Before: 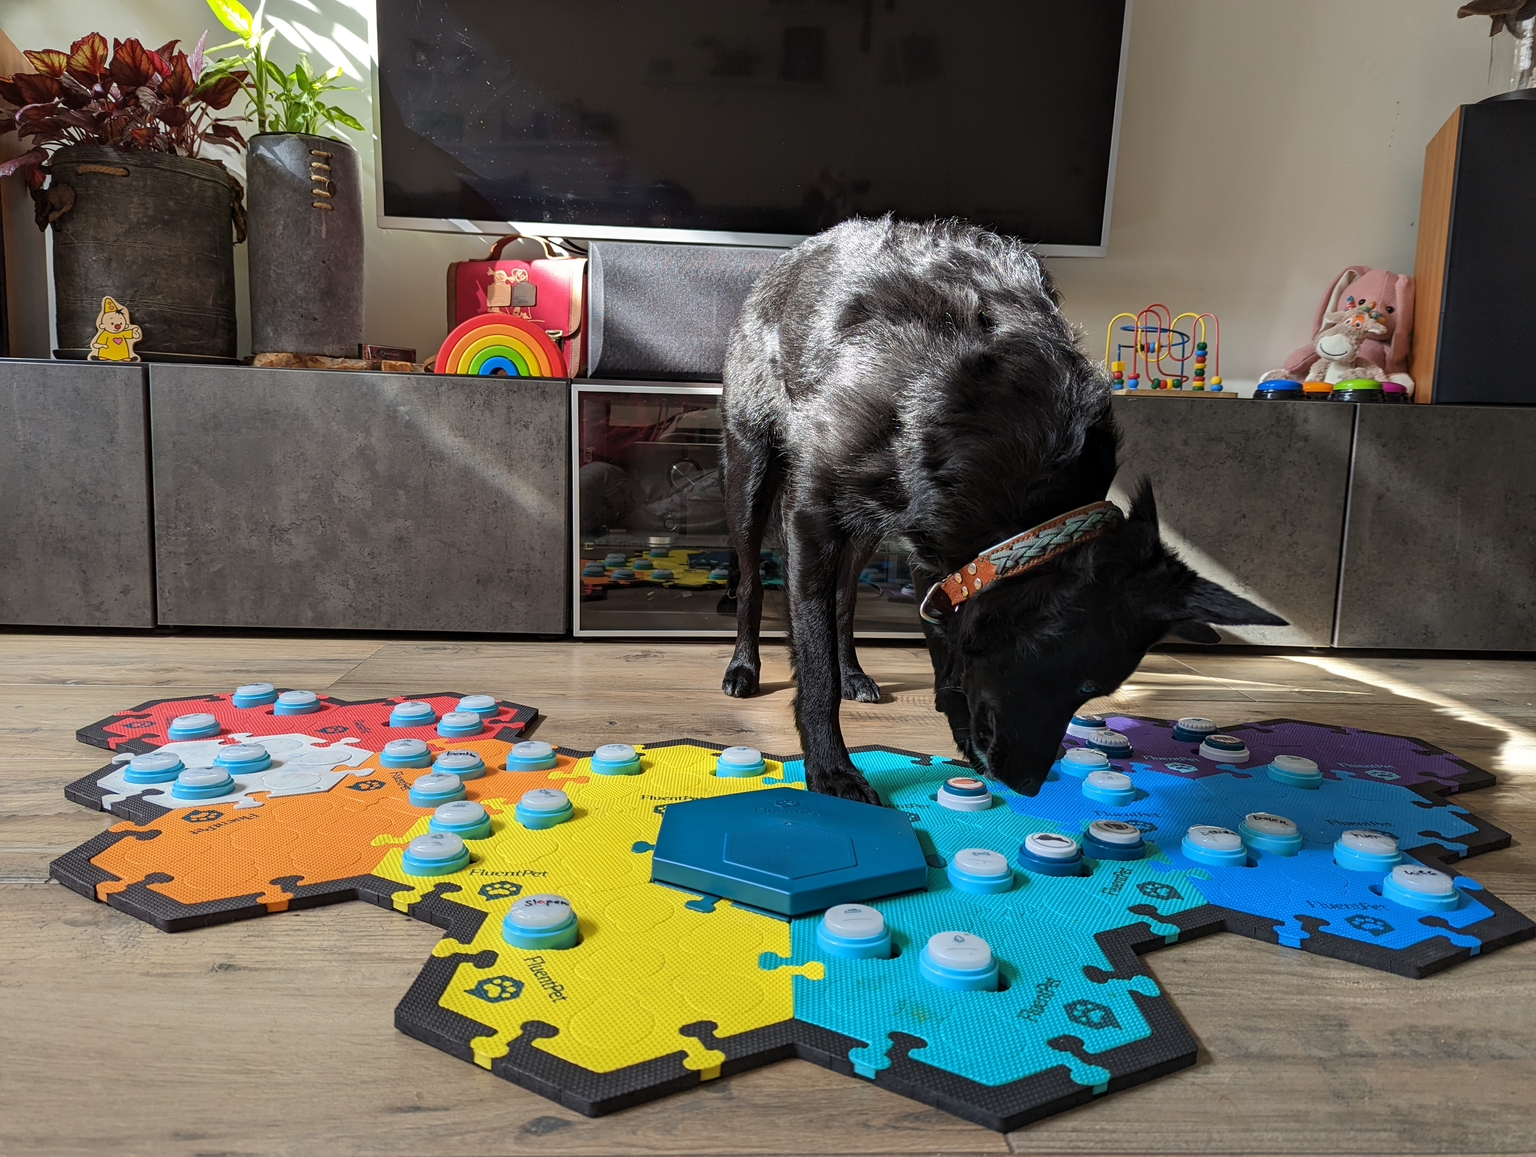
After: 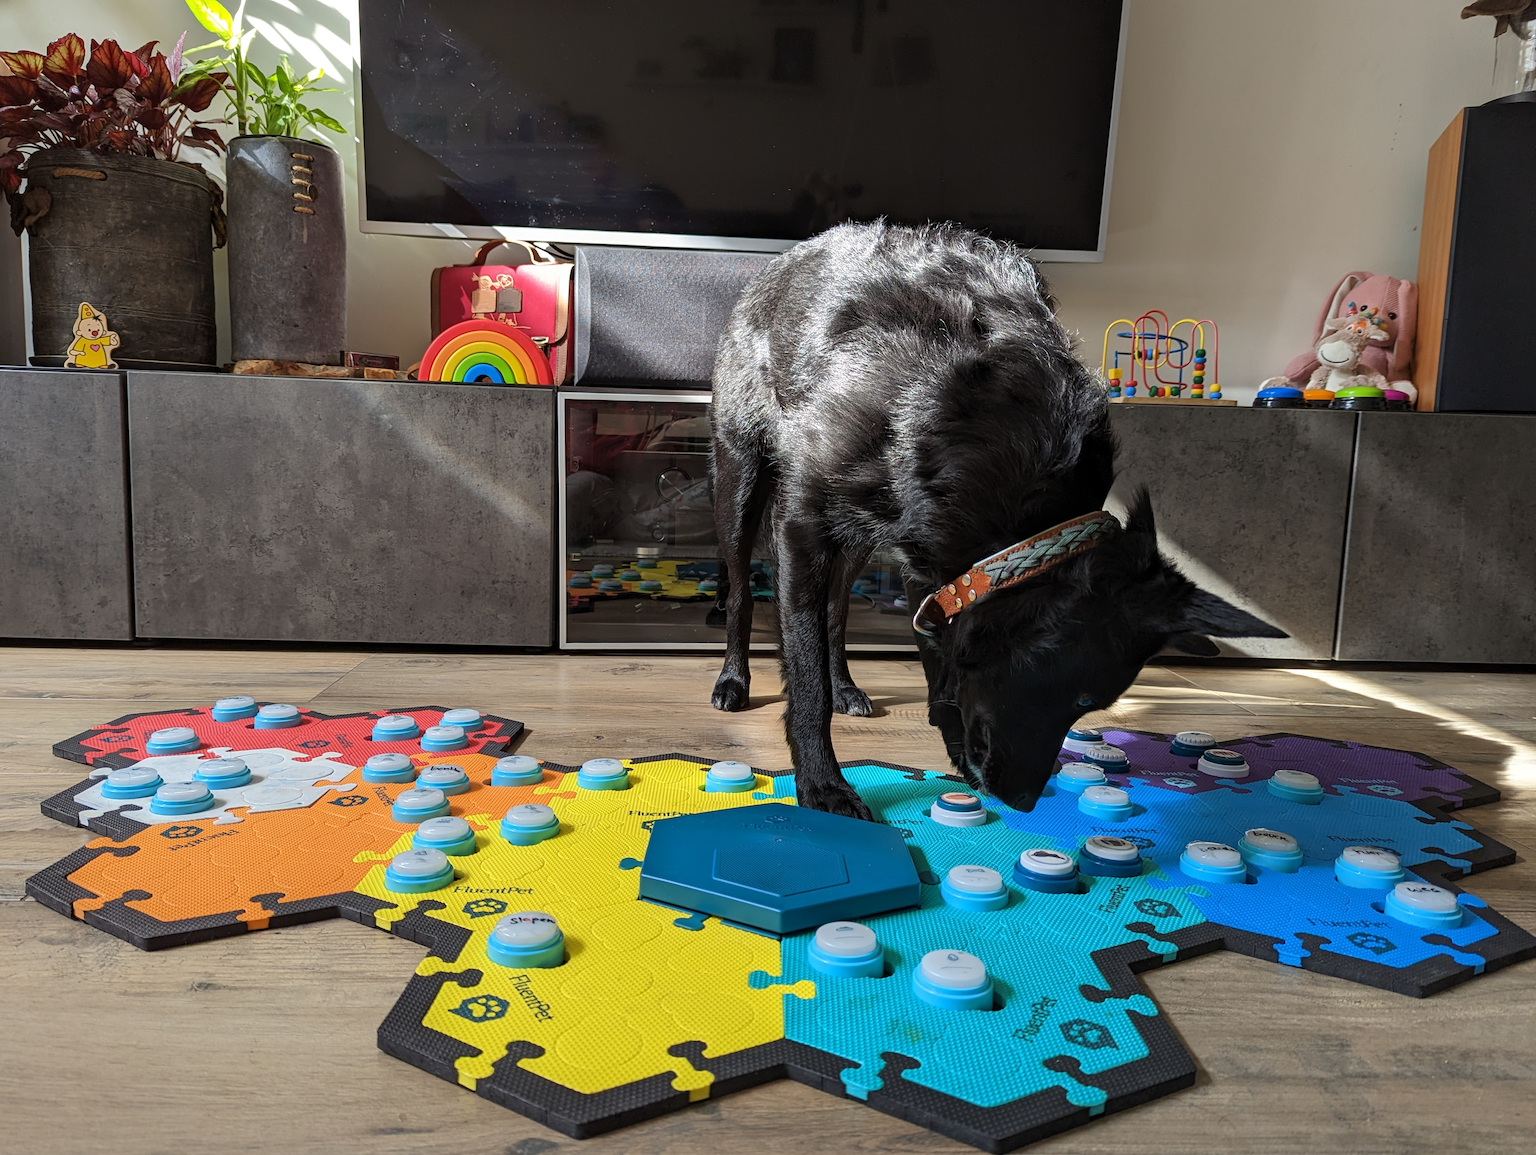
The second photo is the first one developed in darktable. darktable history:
crop: left 1.637%, right 0.288%, bottom 2.026%
